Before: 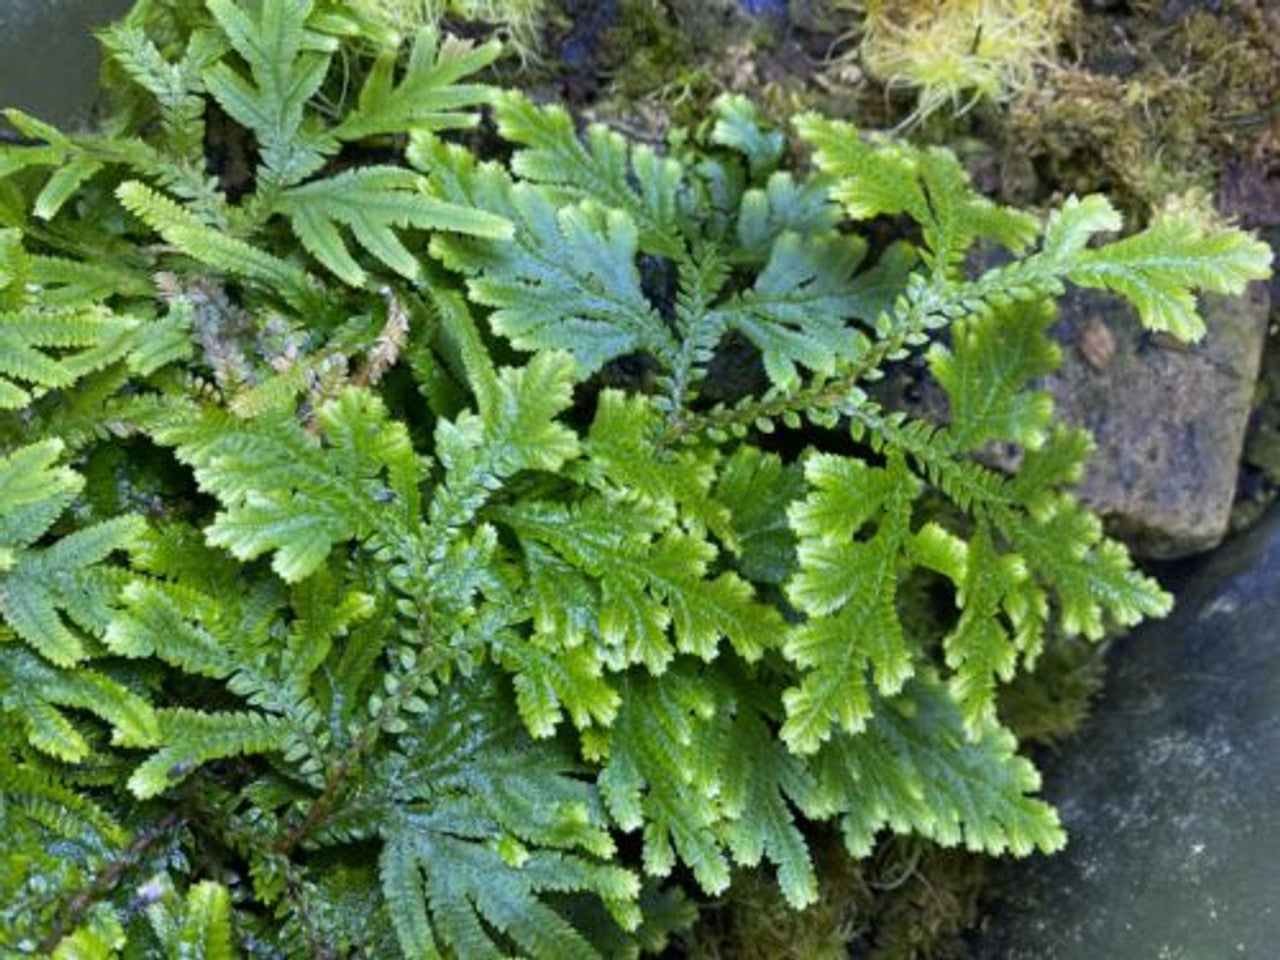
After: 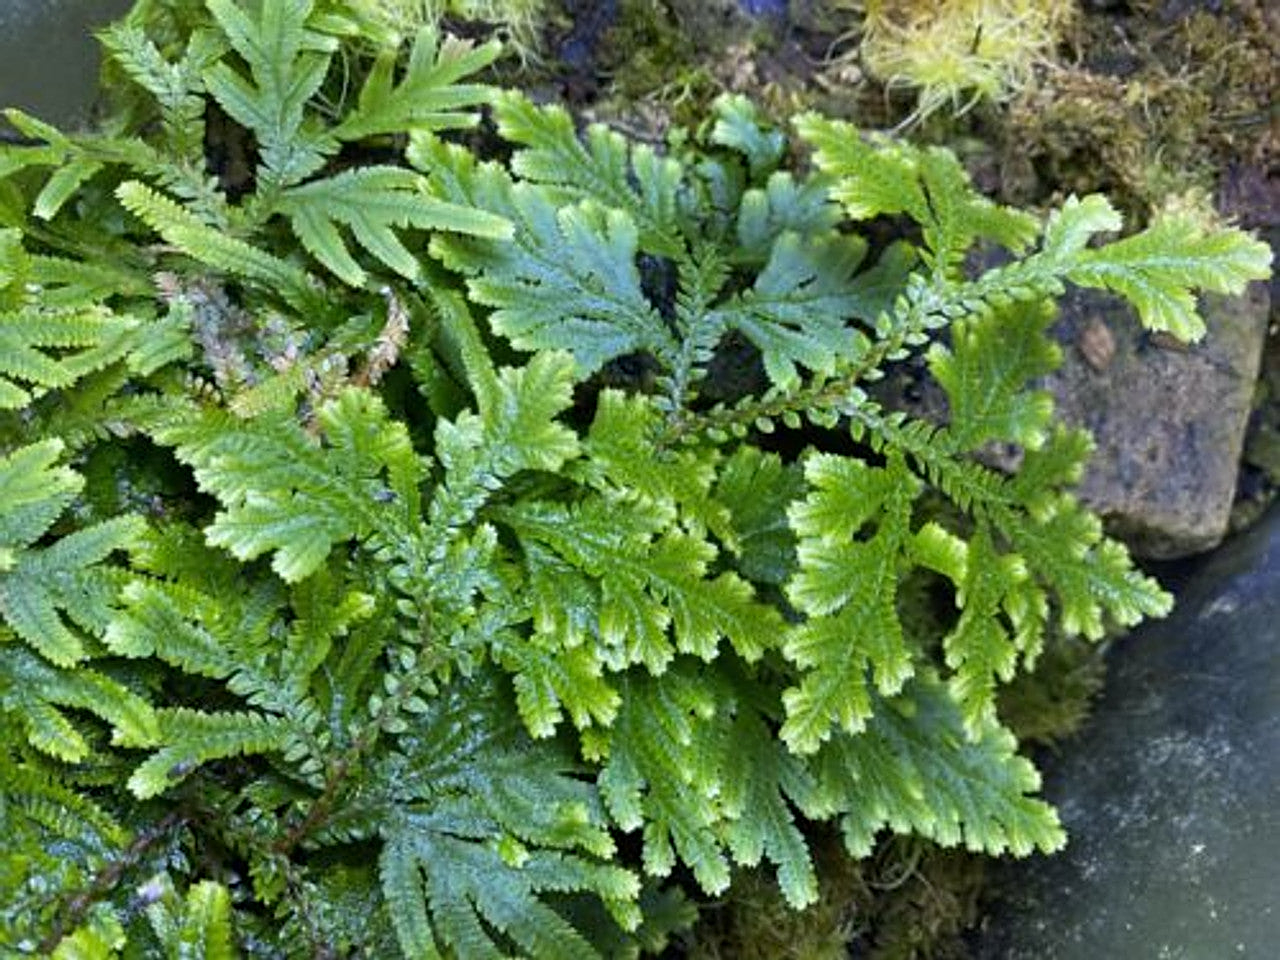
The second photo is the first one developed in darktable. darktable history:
sharpen: amount 0.549
